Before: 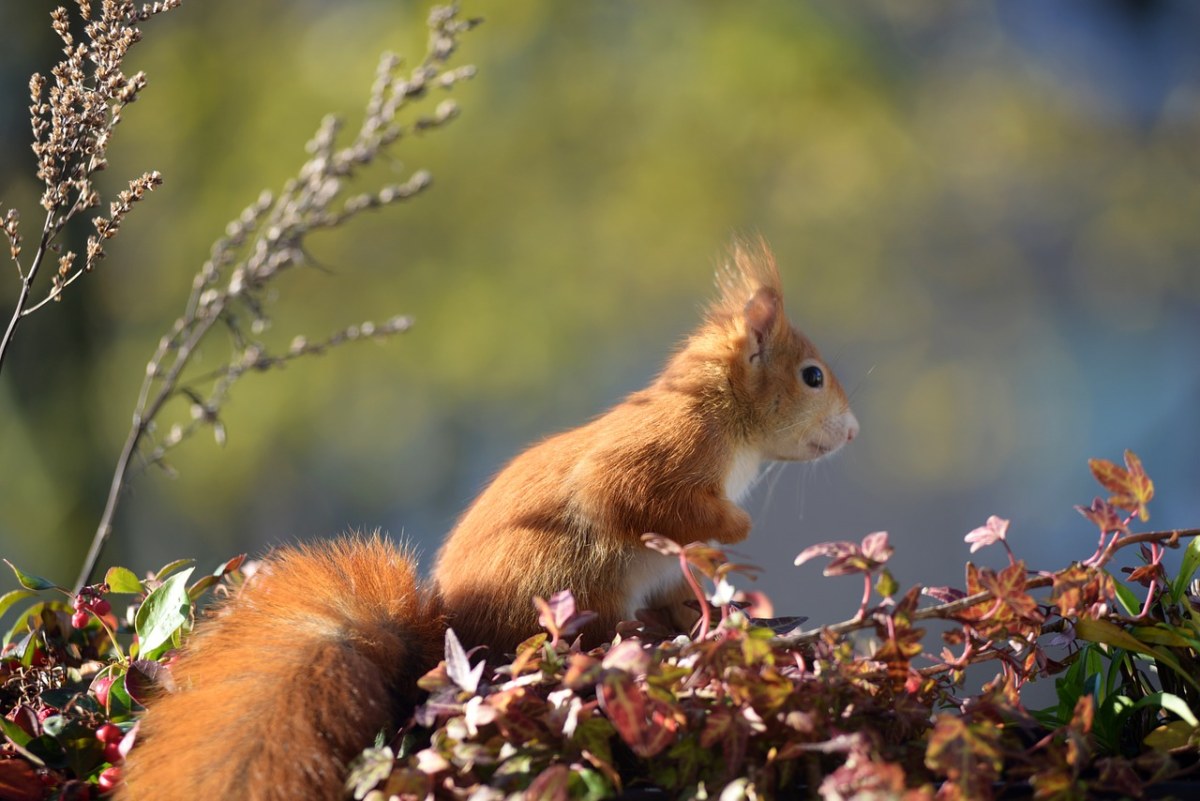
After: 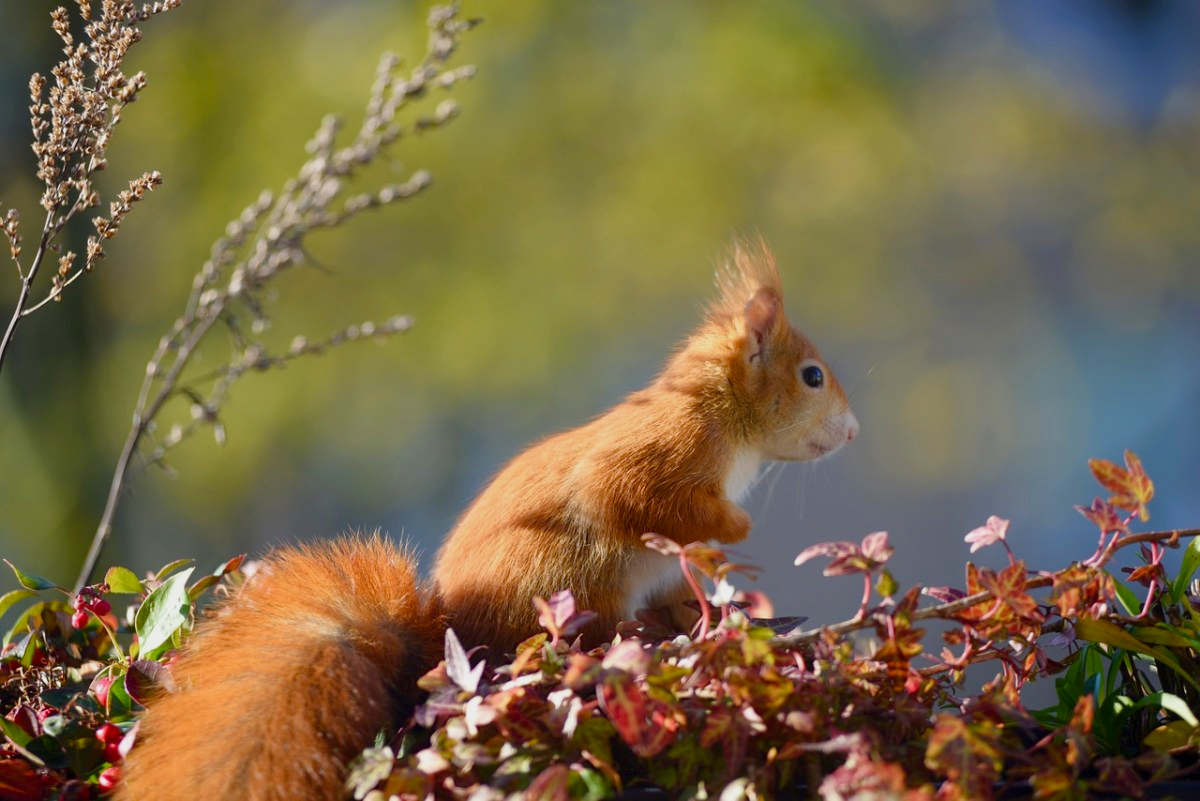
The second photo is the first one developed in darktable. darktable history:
color balance rgb: perceptual saturation grading › global saturation 20%, perceptual saturation grading › highlights -24.729%, perceptual saturation grading › shadows 23.99%, contrast -9.41%
